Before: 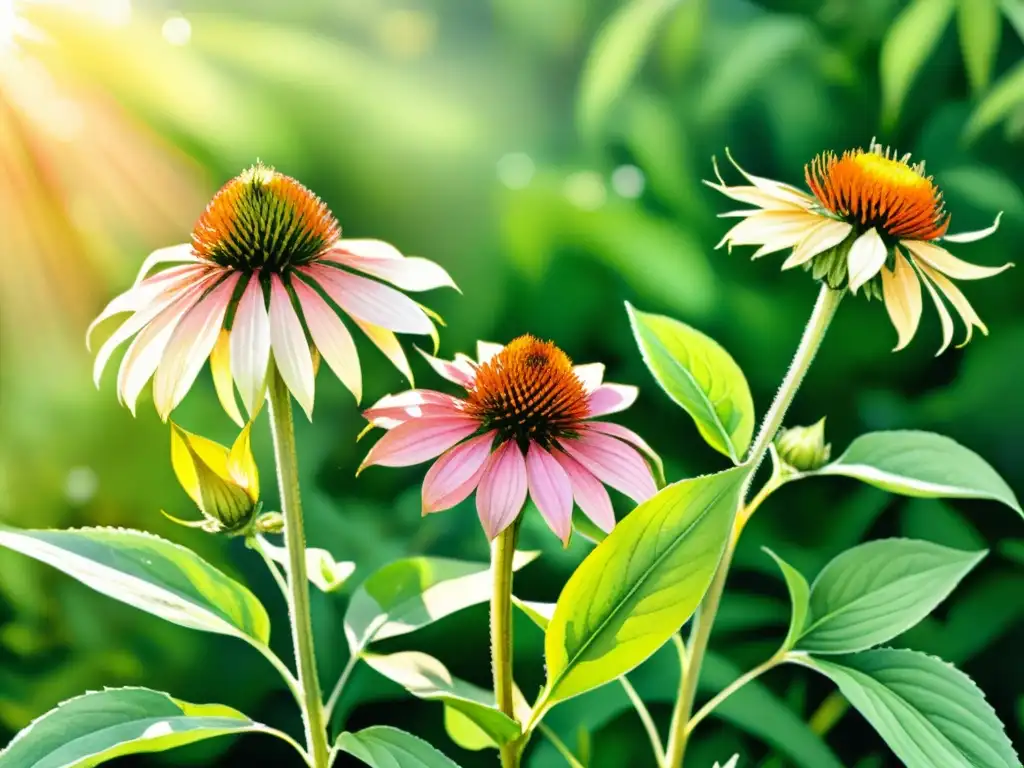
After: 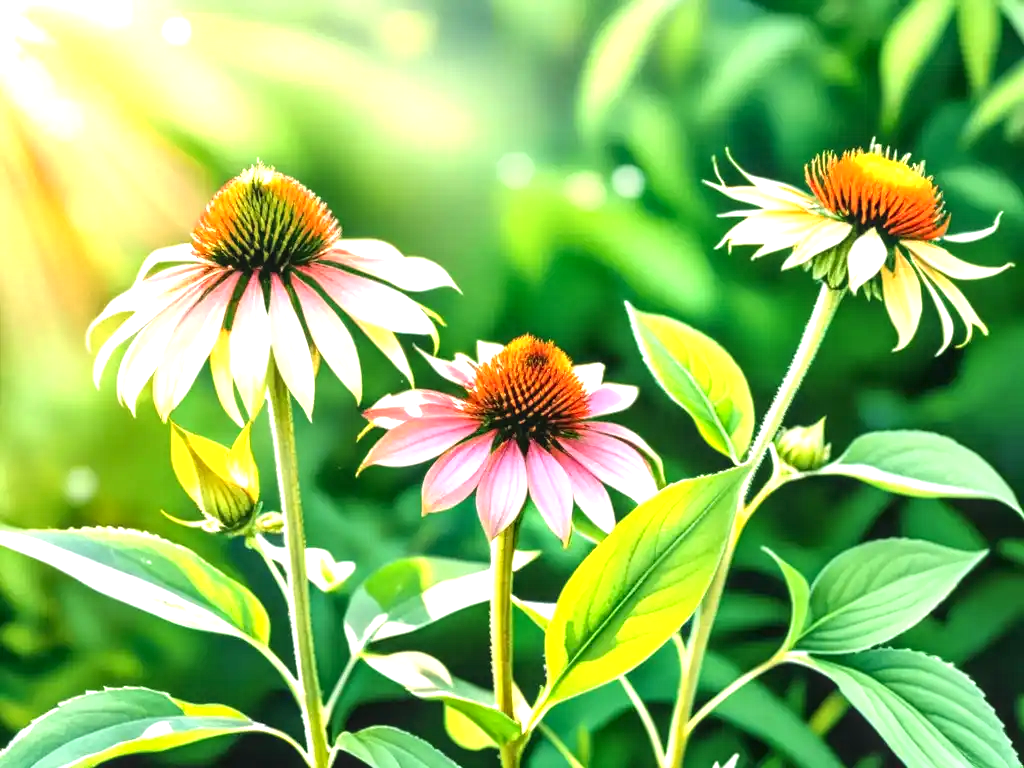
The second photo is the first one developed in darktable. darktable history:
exposure: exposure 0.781 EV, compensate highlight preservation false
local contrast: on, module defaults
